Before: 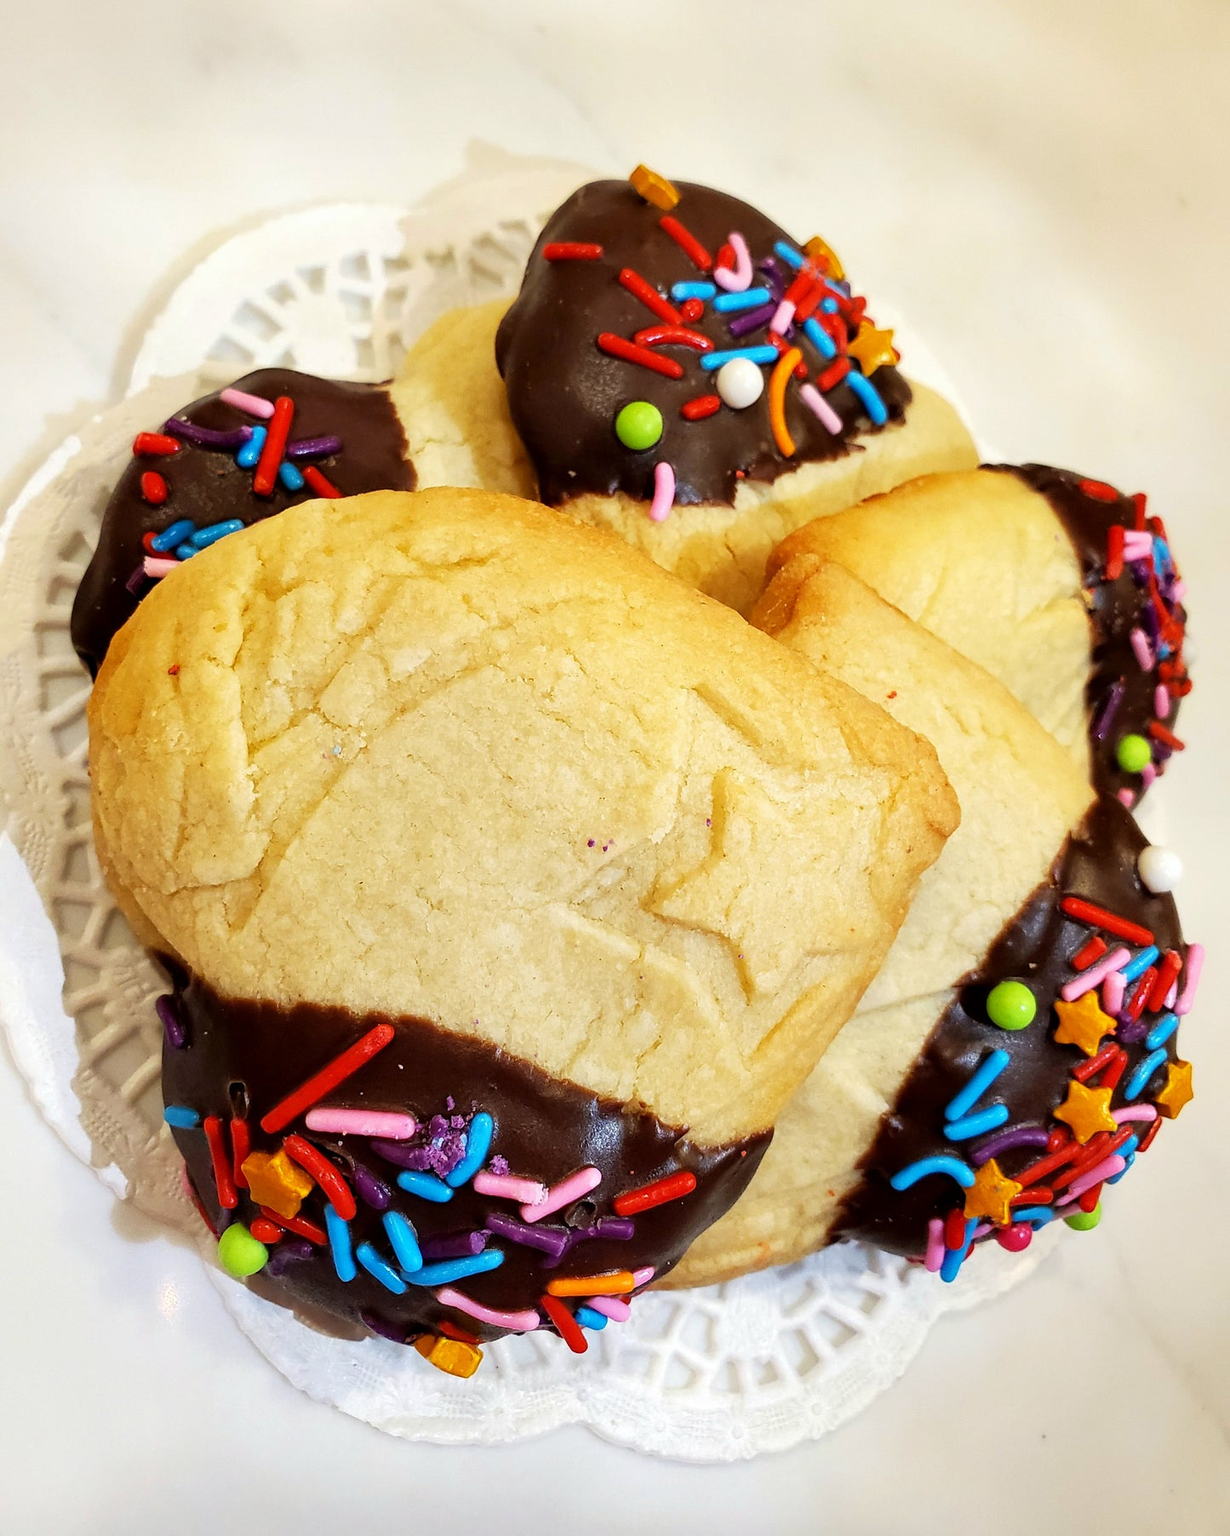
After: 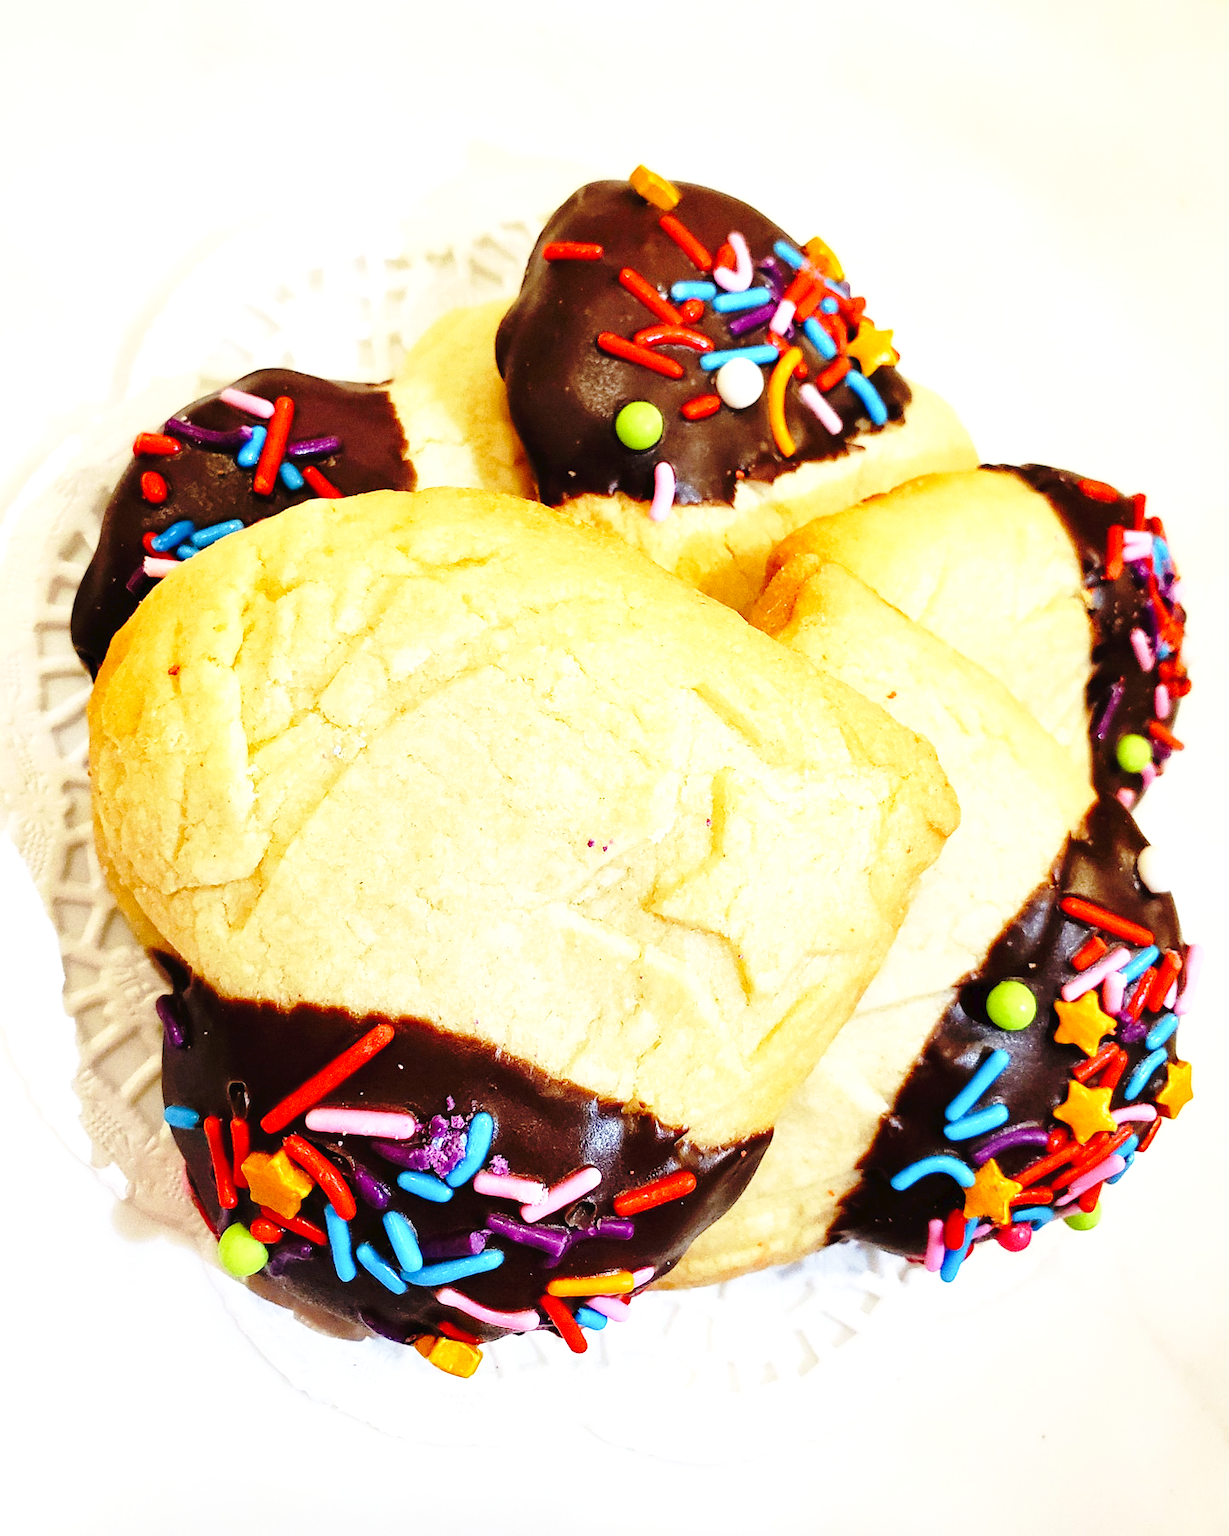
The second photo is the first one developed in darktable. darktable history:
tone curve: curves: ch0 [(0, 0) (0.003, 0.027) (0.011, 0.03) (0.025, 0.04) (0.044, 0.063) (0.069, 0.093) (0.1, 0.125) (0.136, 0.153) (0.177, 0.191) (0.224, 0.232) (0.277, 0.279) (0.335, 0.333) (0.399, 0.39) (0.468, 0.457) (0.543, 0.535) (0.623, 0.611) (0.709, 0.683) (0.801, 0.758) (0.898, 0.853) (1, 1)], preserve colors none
exposure: exposure 0.507 EV, compensate highlight preservation false
grain: coarseness 0.09 ISO
base curve: curves: ch0 [(0, 0) (0.04, 0.03) (0.133, 0.232) (0.448, 0.748) (0.843, 0.968) (1, 1)], preserve colors none
